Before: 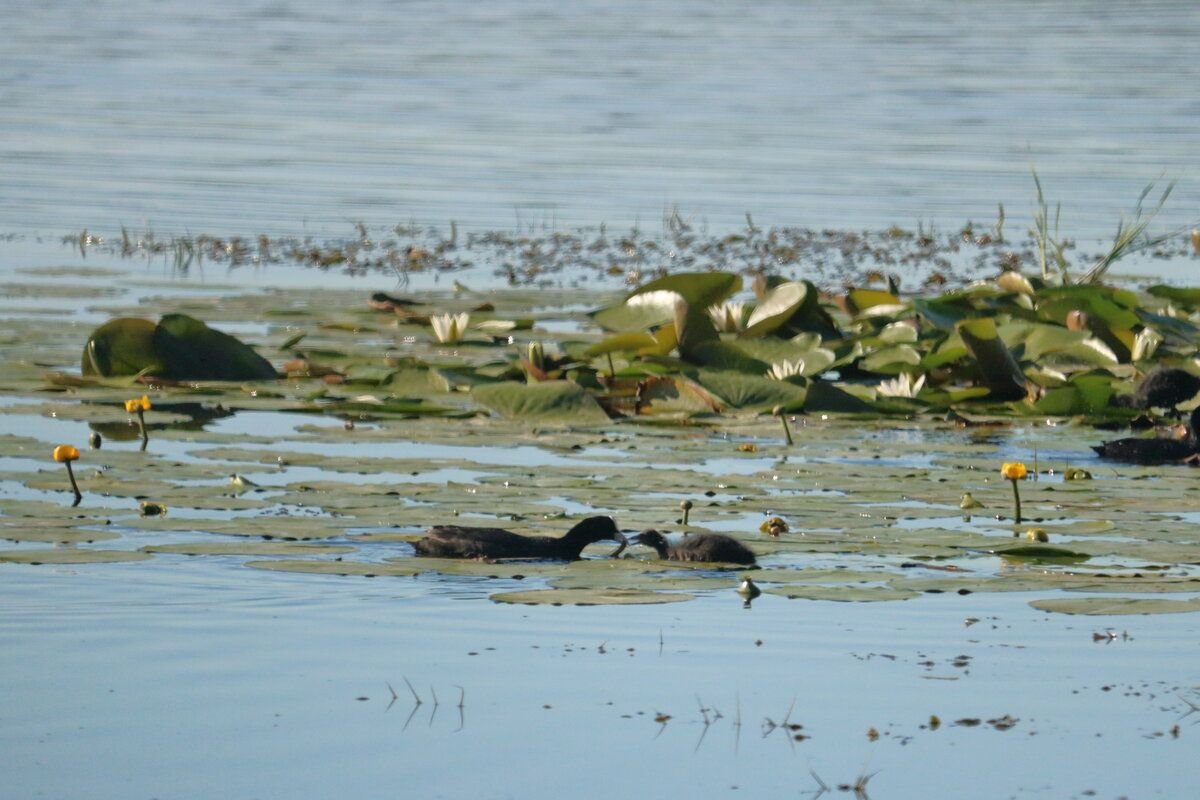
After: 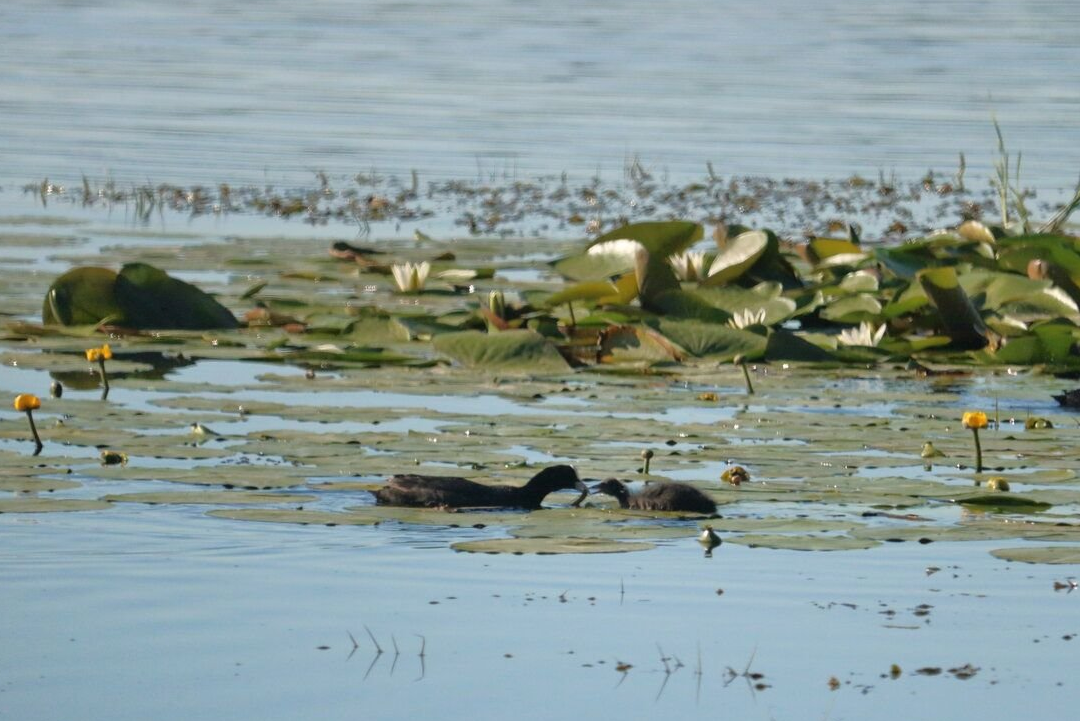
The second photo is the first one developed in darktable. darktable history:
crop: left 3.261%, top 6.422%, right 6.666%, bottom 3.331%
